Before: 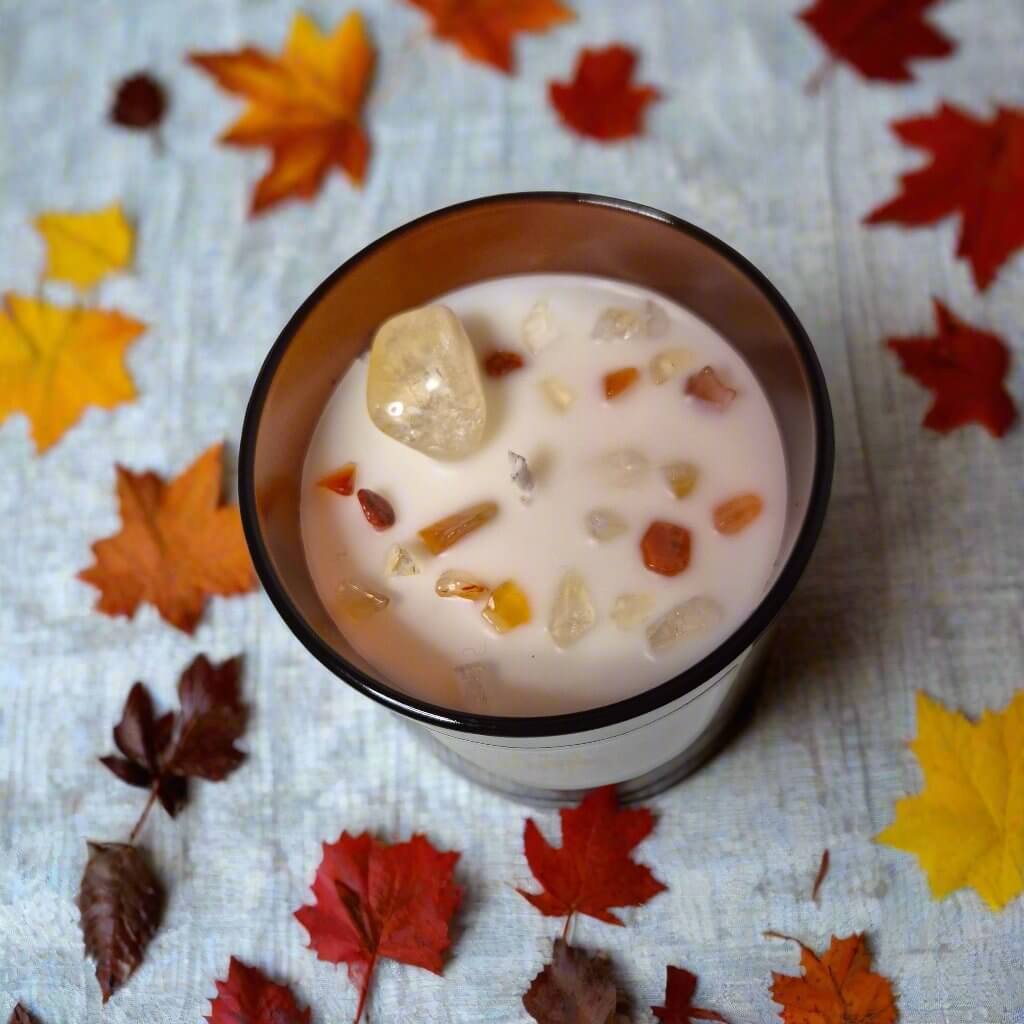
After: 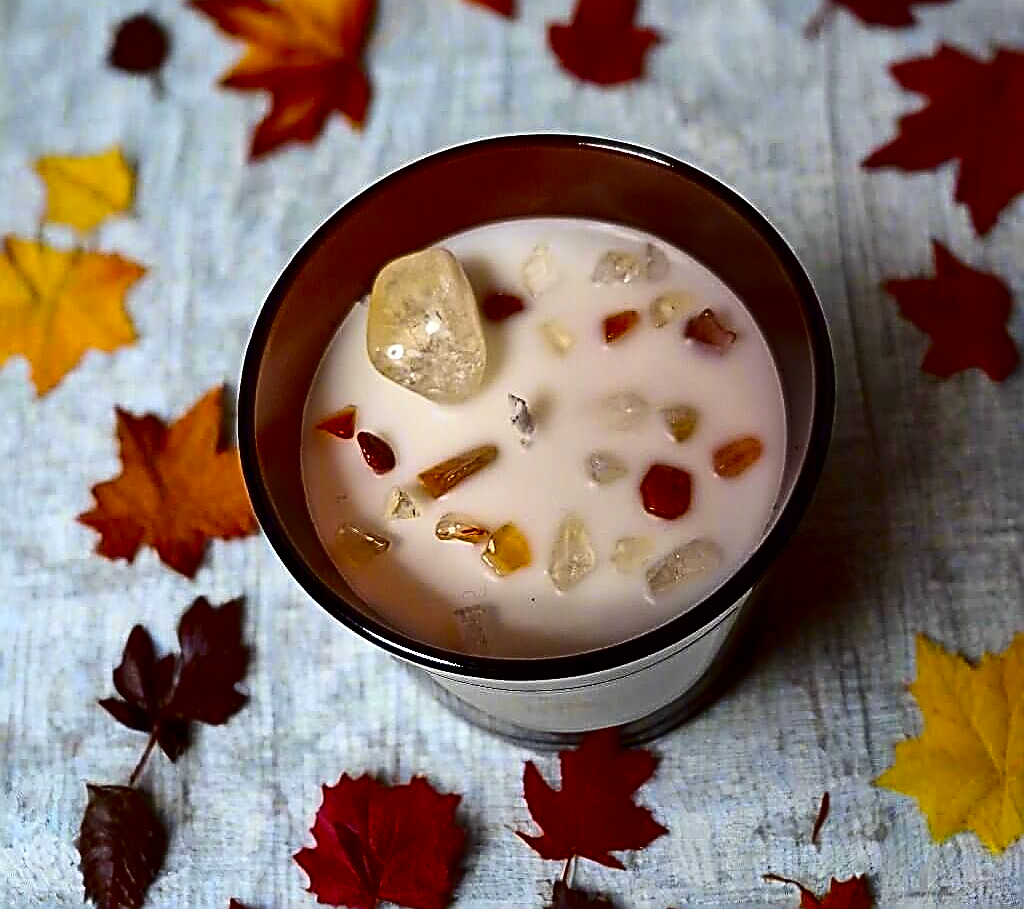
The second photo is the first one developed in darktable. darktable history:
sharpen: amount 2
crop and rotate: top 5.609%, bottom 5.609%
contrast brightness saturation: contrast 0.24, brightness -0.24, saturation 0.14
